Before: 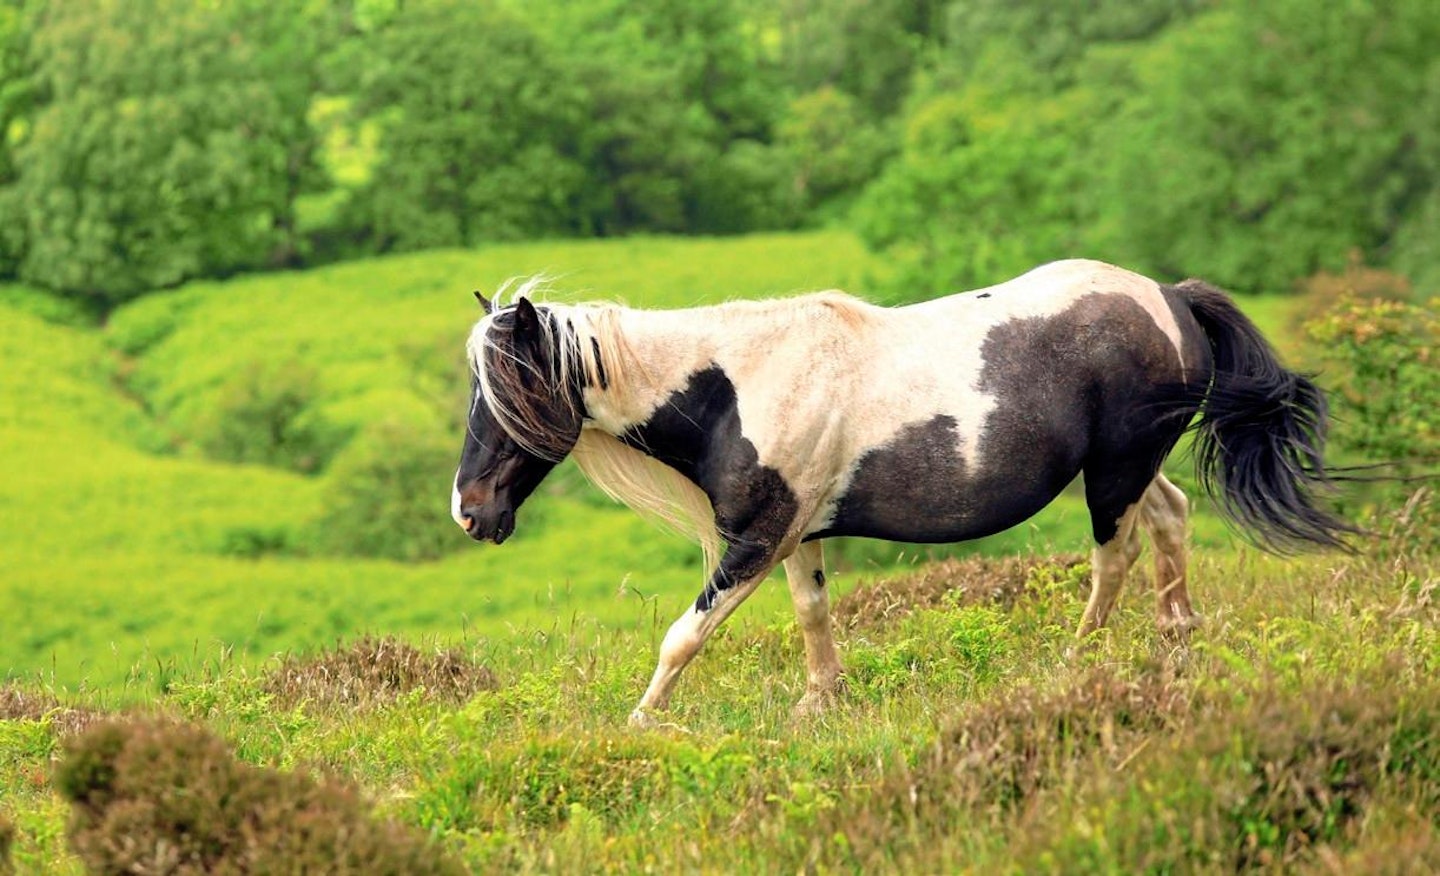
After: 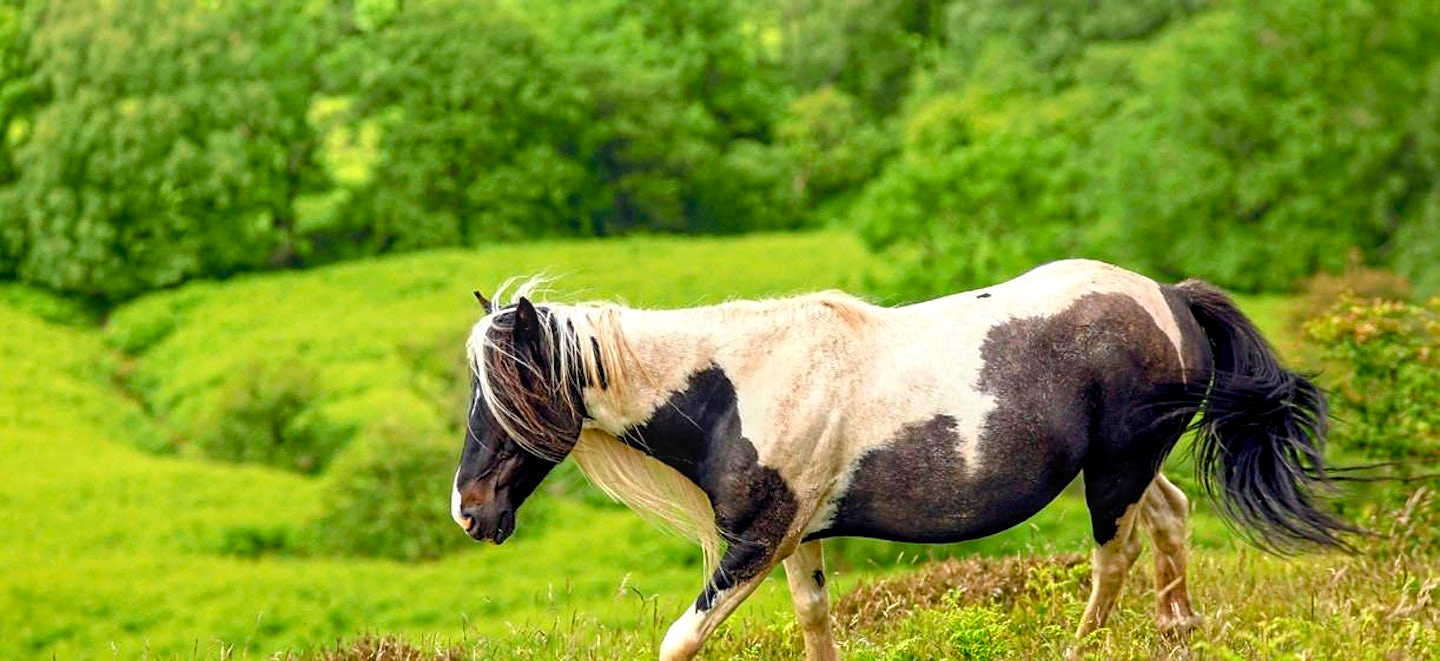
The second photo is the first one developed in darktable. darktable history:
color balance rgb: linear chroma grading › global chroma 0.33%, perceptual saturation grading › global saturation 20%, perceptual saturation grading › highlights -25.031%, perceptual saturation grading › shadows 25.74%, global vibrance 24.672%
crop: bottom 24.442%
local contrast: on, module defaults
sharpen: amount 0.214
